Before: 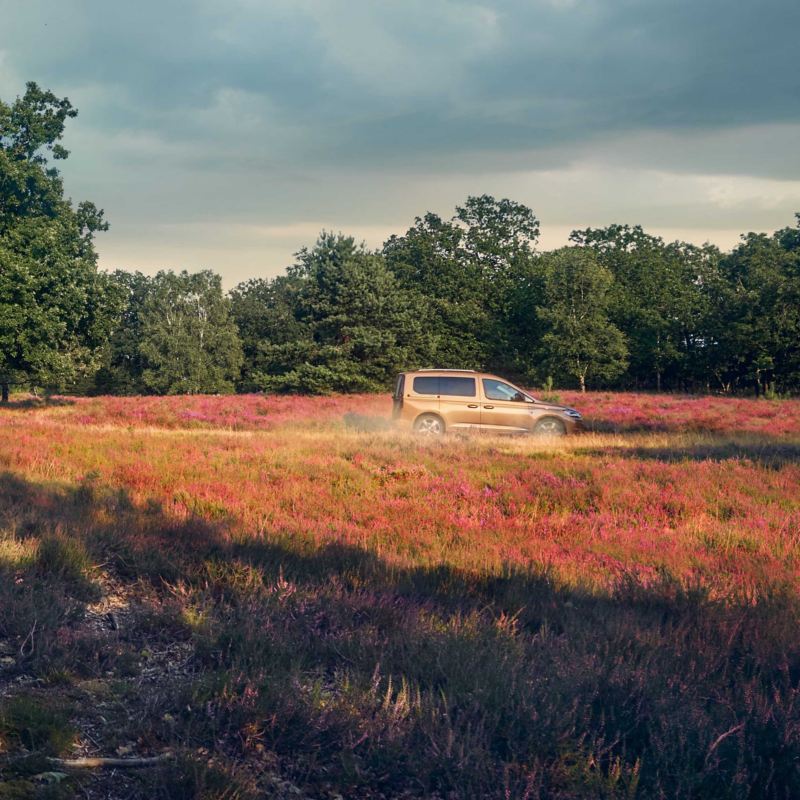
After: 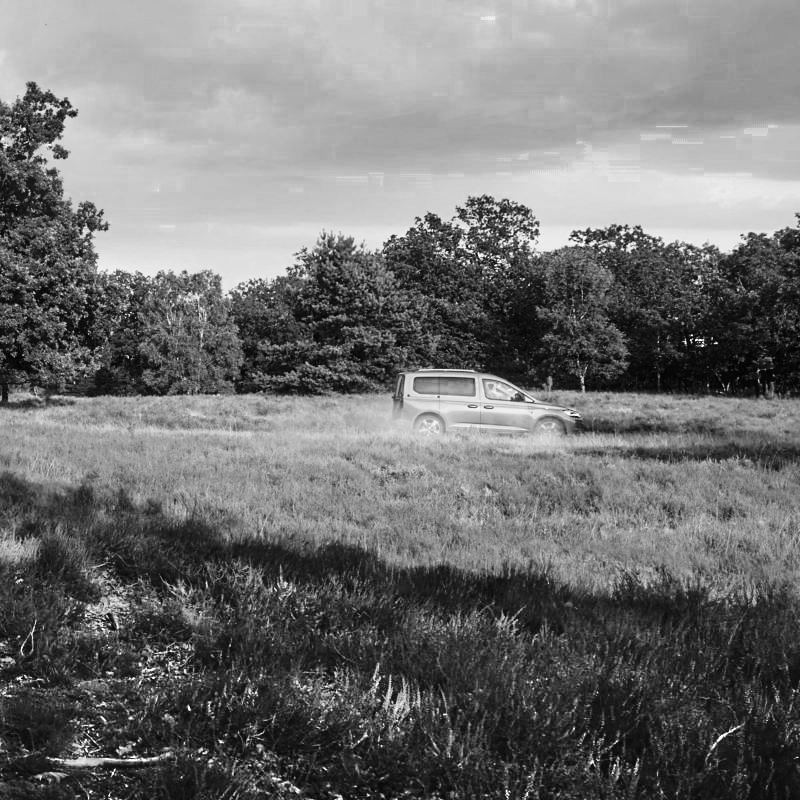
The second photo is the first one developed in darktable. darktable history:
monochrome: on, module defaults
shadows and highlights: highlights color adjustment 0%, low approximation 0.01, soften with gaussian
color zones: curves: ch0 [(0.203, 0.433) (0.607, 0.517) (0.697, 0.696) (0.705, 0.897)]
base curve: curves: ch0 [(0, 0) (0.036, 0.025) (0.121, 0.166) (0.206, 0.329) (0.605, 0.79) (1, 1)], preserve colors none
color calibration: illuminant as shot in camera, x 0.358, y 0.373, temperature 4628.91 K
